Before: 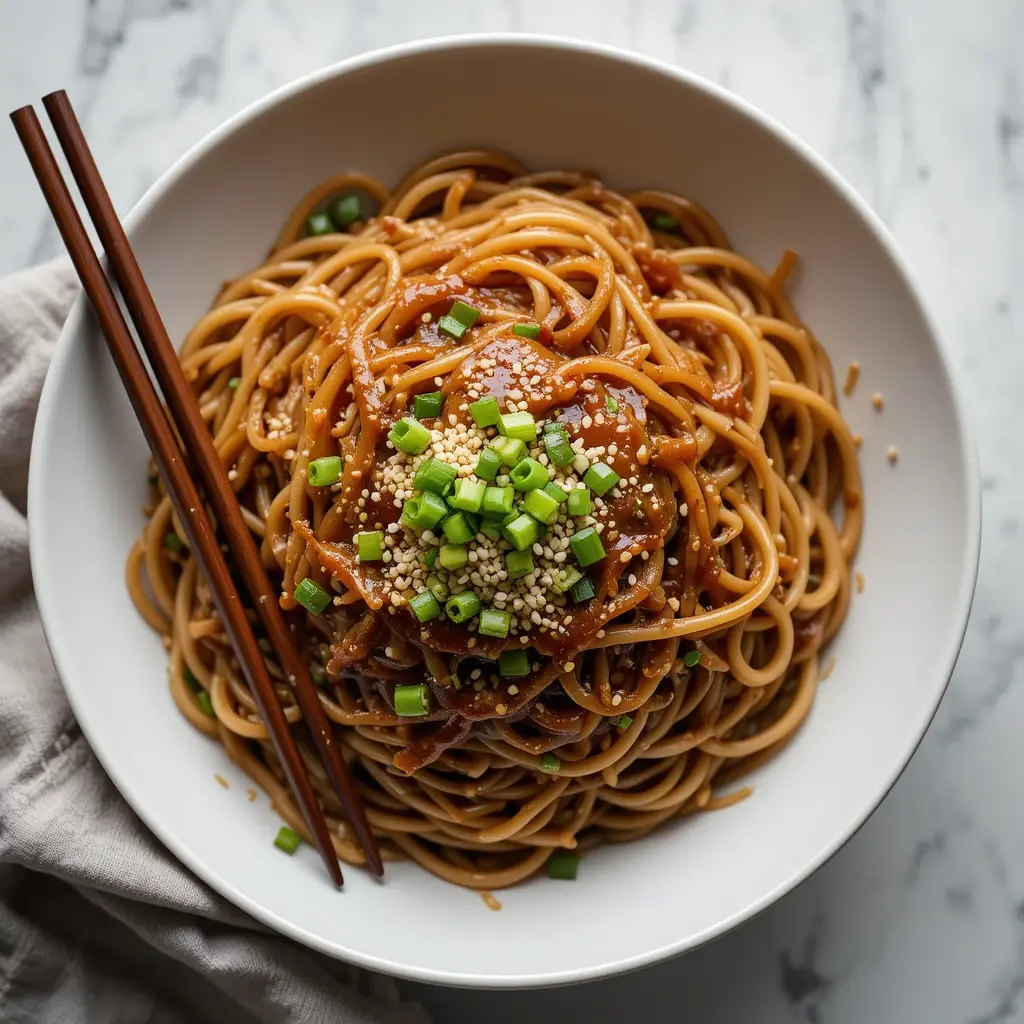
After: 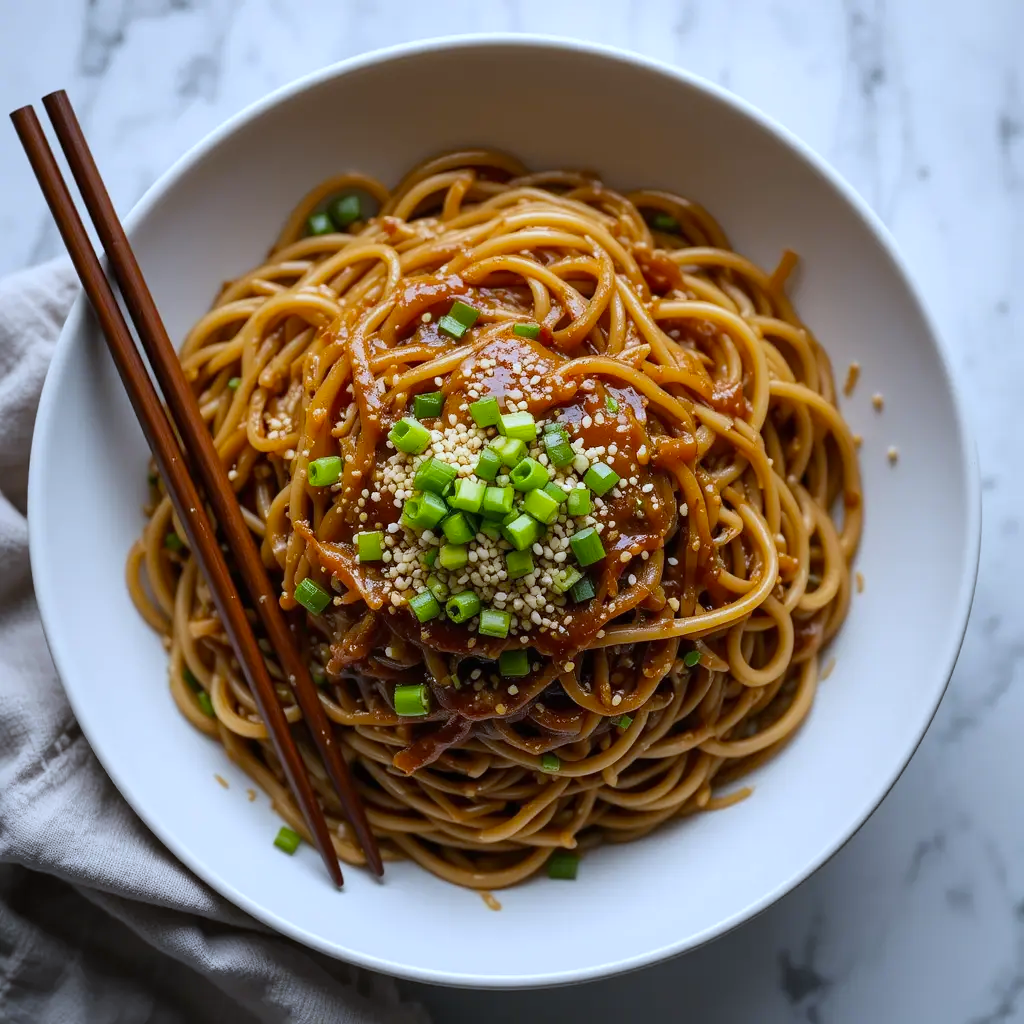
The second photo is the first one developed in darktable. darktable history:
color balance: output saturation 110%
white balance: red 0.926, green 1.003, blue 1.133
